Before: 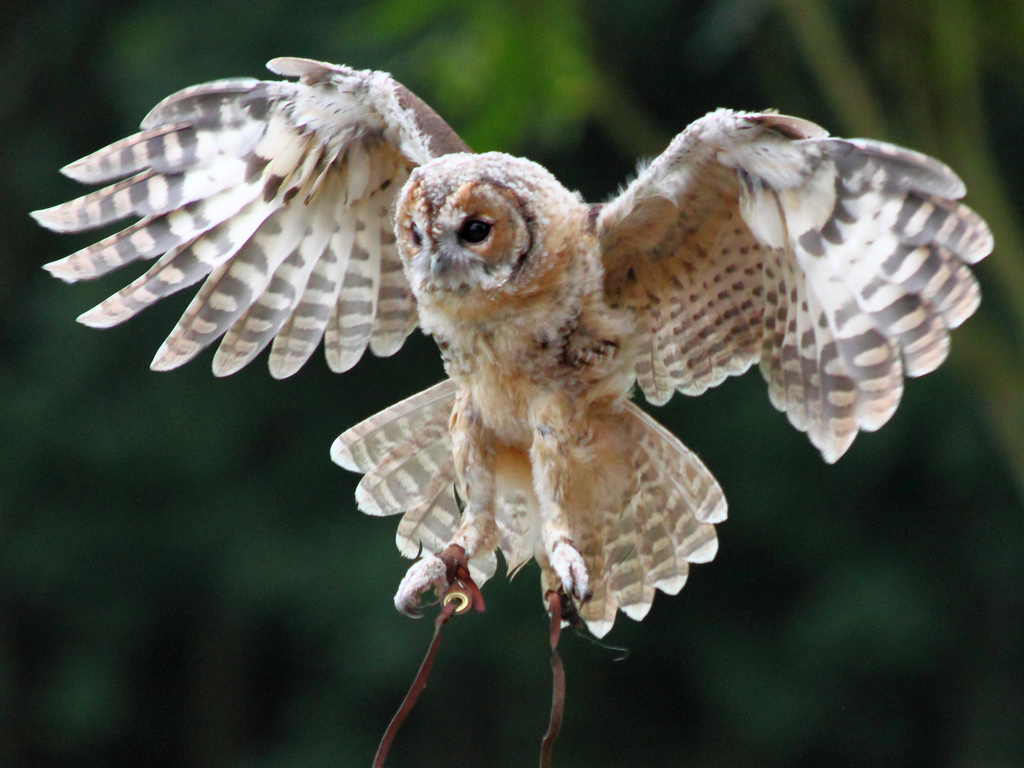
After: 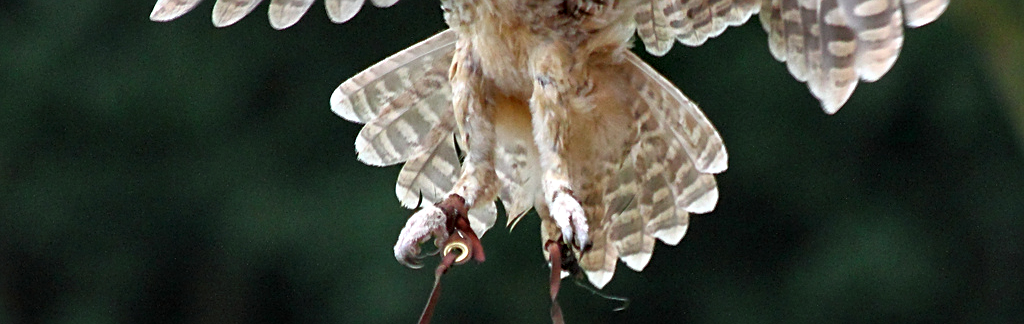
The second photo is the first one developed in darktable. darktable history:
sharpen: on, module defaults
contrast equalizer: octaves 7, y [[0.546, 0.552, 0.554, 0.554, 0.552, 0.546], [0.5 ×6], [0.5 ×6], [0 ×6], [0 ×6]]
crop: top 45.592%, bottom 12.116%
